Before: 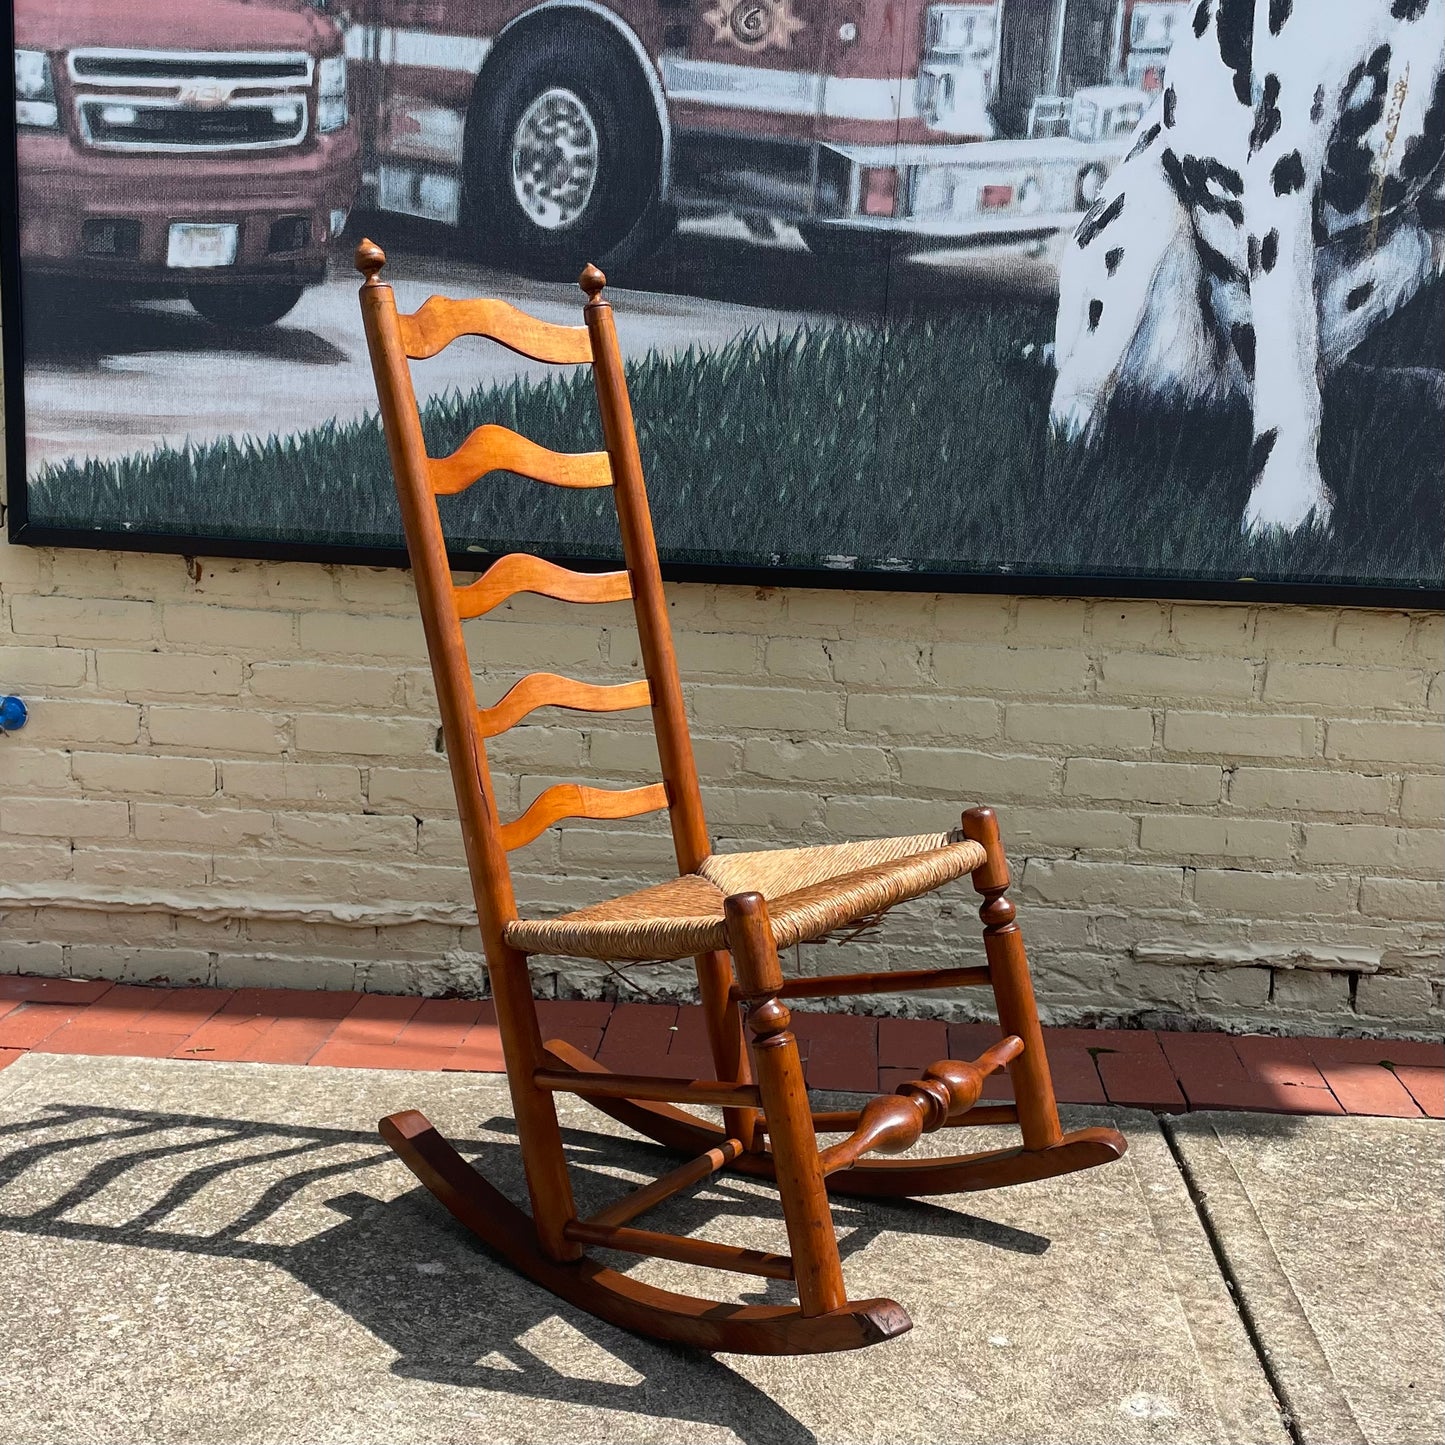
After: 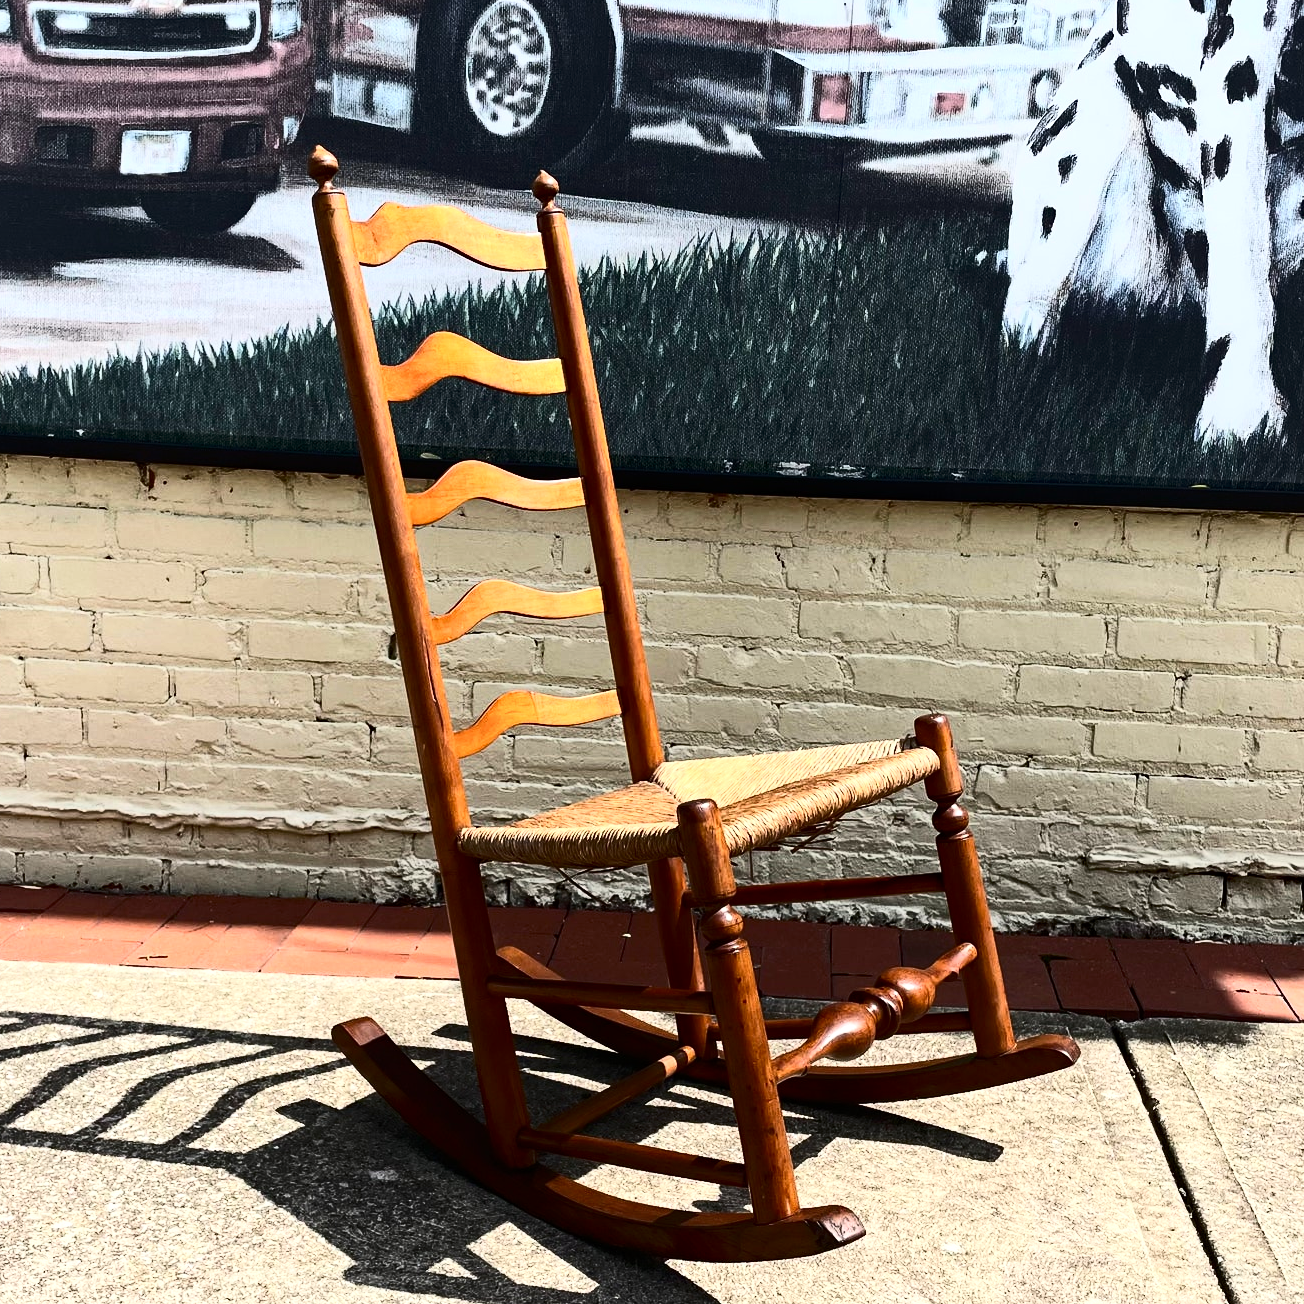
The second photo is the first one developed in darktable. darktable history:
tone equalizer: -8 EV -0.417 EV, -7 EV -0.389 EV, -6 EV -0.333 EV, -5 EV -0.222 EV, -3 EV 0.222 EV, -2 EV 0.333 EV, -1 EV 0.389 EV, +0 EV 0.417 EV, edges refinement/feathering 500, mask exposure compensation -1.57 EV, preserve details no
haze removal: compatibility mode true, adaptive false
crop: left 3.305%, top 6.436%, right 6.389%, bottom 3.258%
contrast brightness saturation: contrast 0.39, brightness 0.1
